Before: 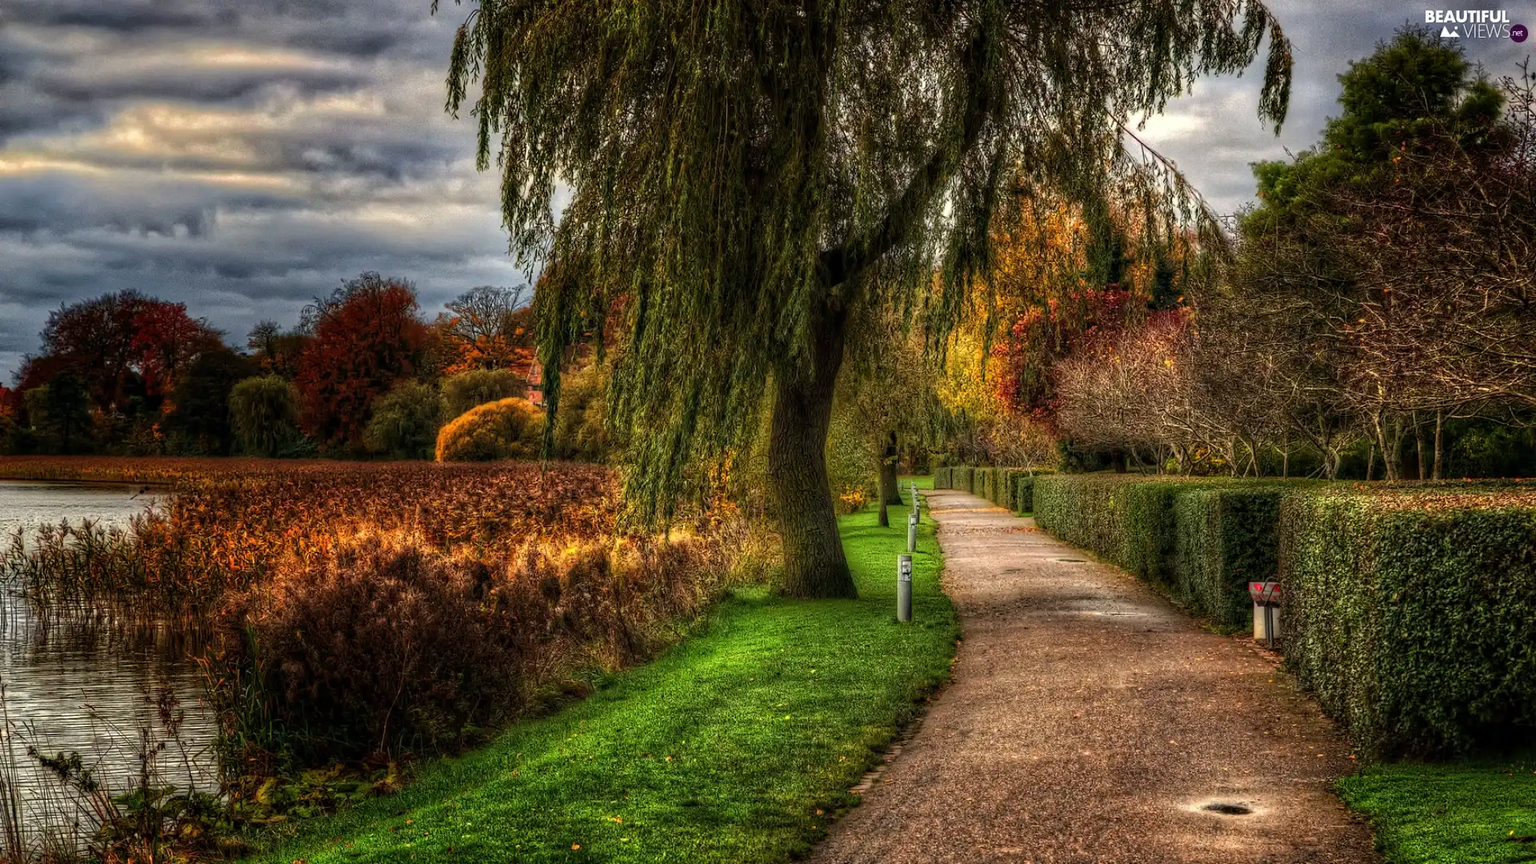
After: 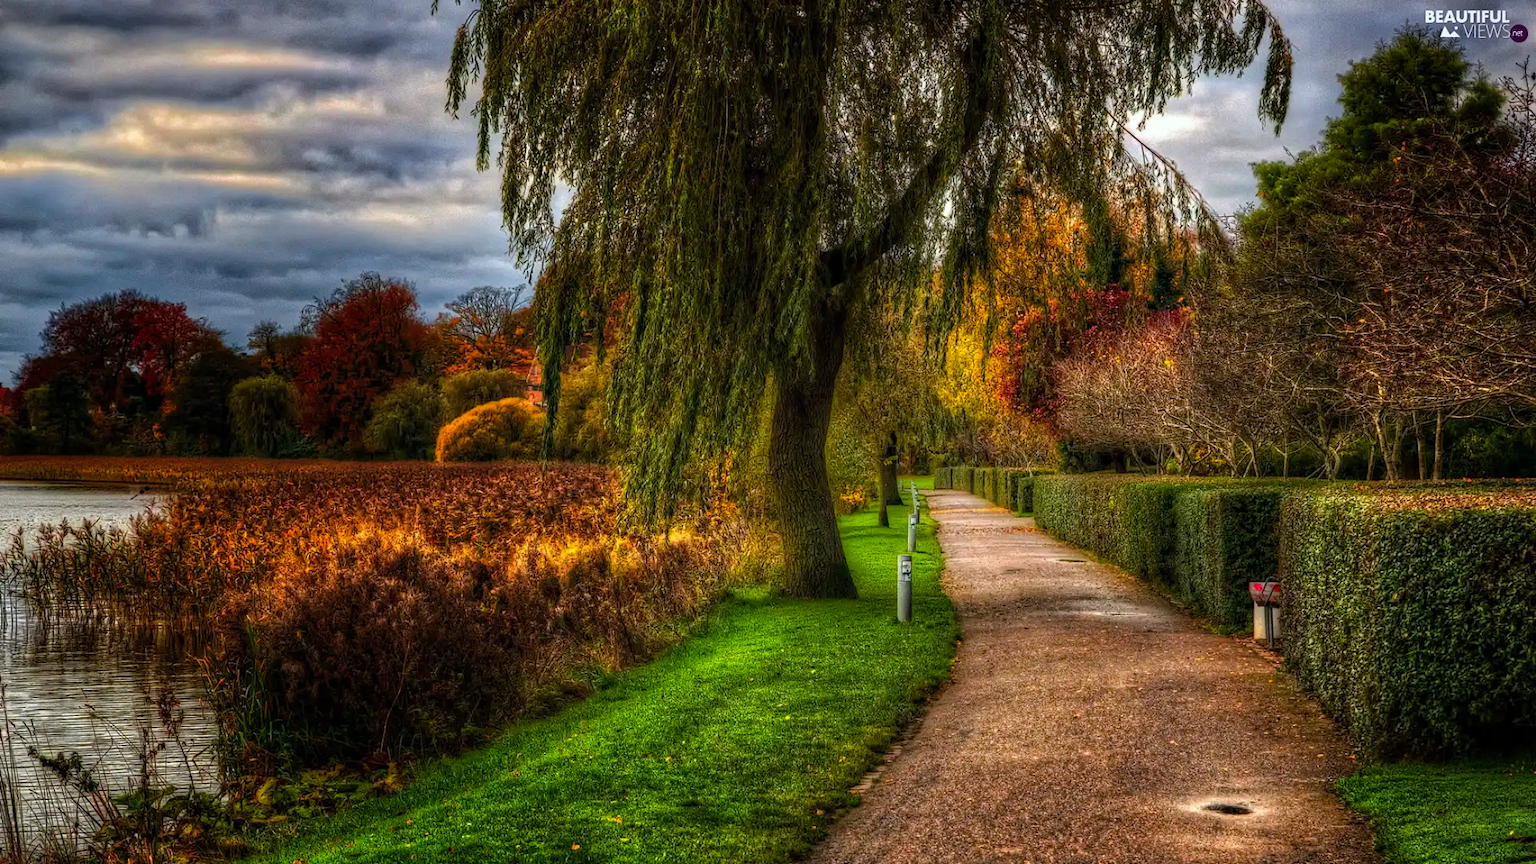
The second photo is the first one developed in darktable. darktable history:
vignetting: fall-off start 91.53%, brightness -0.414, saturation -0.295
color balance rgb: perceptual saturation grading › global saturation 19.535%, global vibrance 20%
color correction: highlights a* -0.727, highlights b* -9.53
